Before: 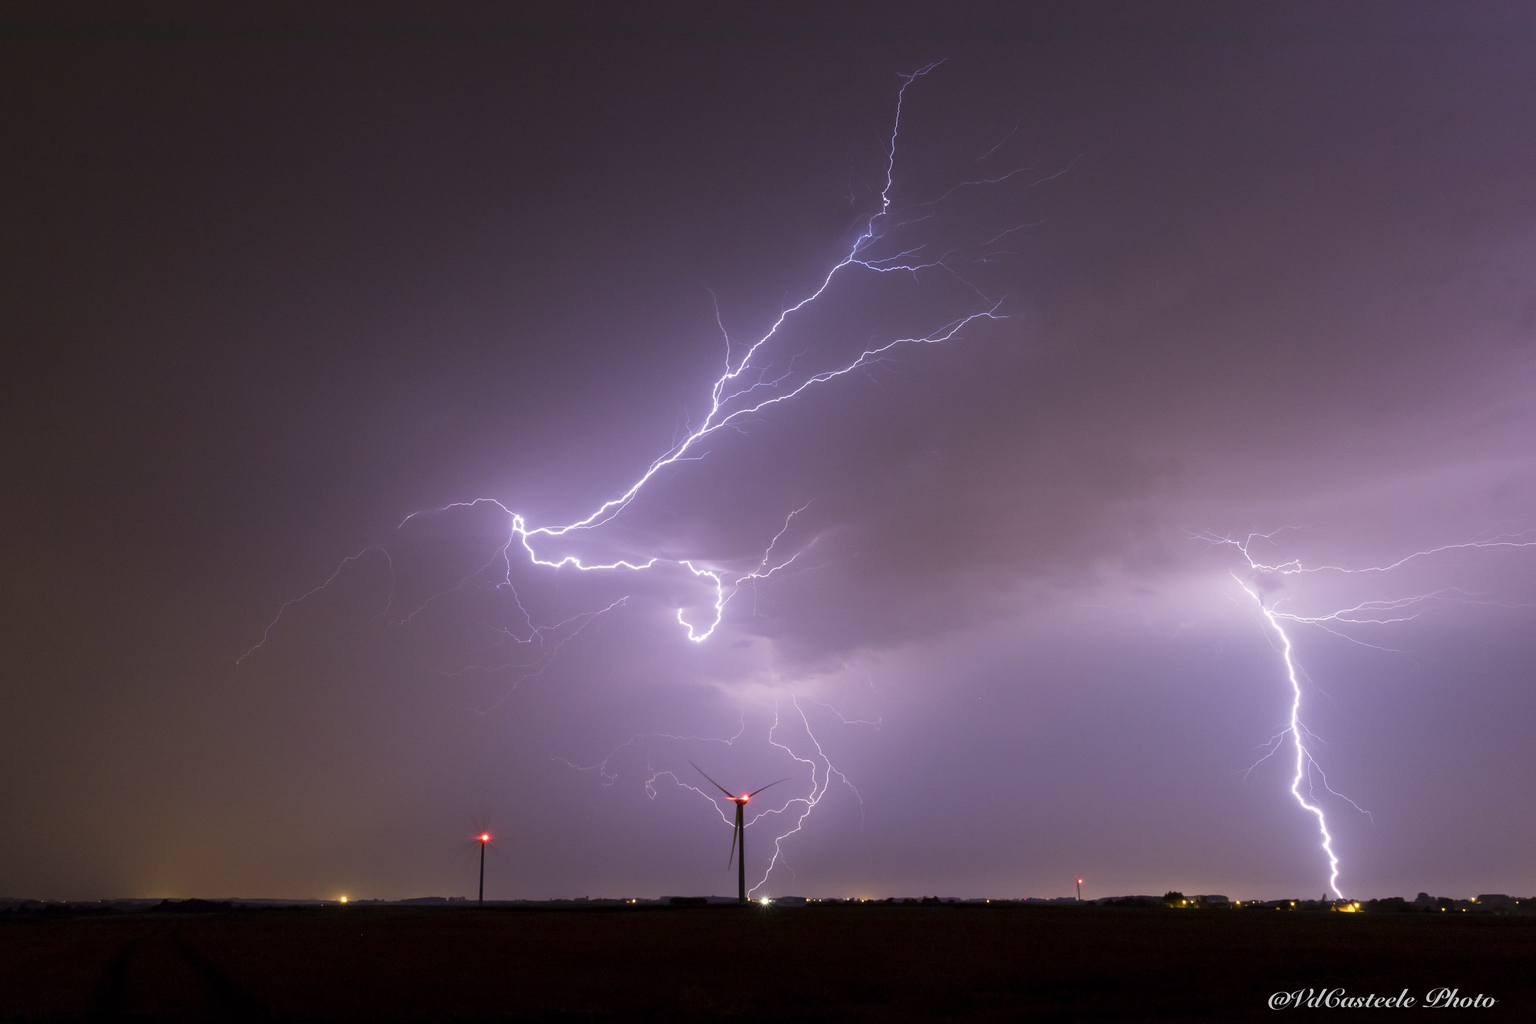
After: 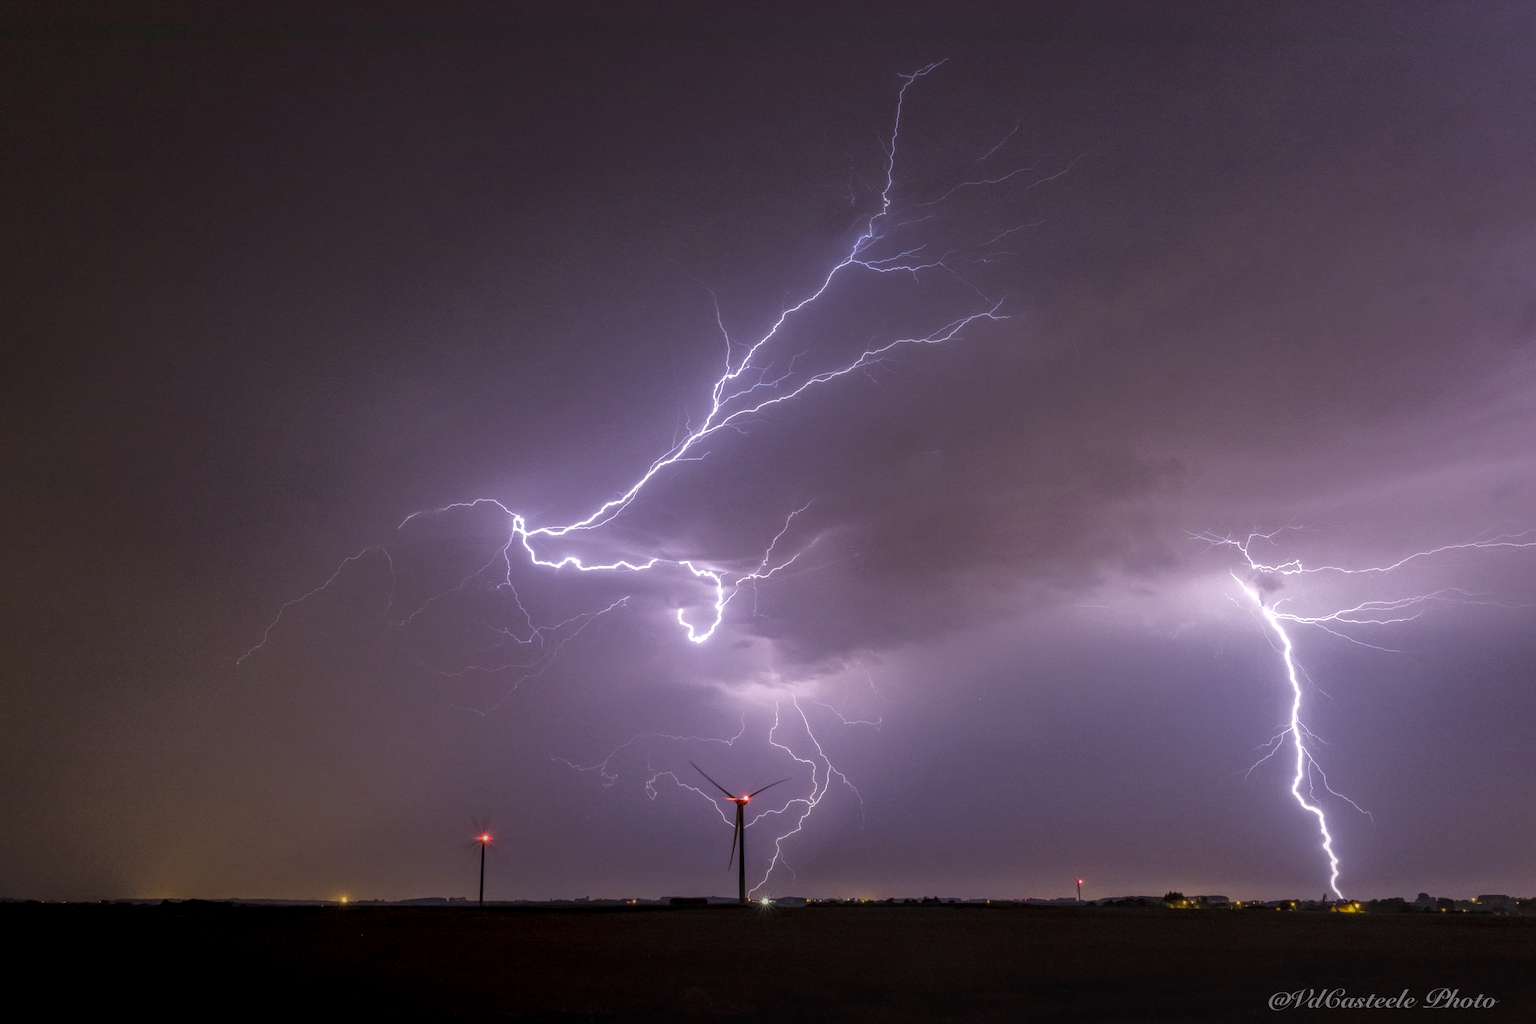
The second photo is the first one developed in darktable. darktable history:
local contrast: highlights 20%, shadows 30%, detail 199%, midtone range 0.2
tone equalizer: -8 EV 0.001 EV, -7 EV -0.001 EV, -6 EV 0.002 EV, -5 EV -0.05 EV, -4 EV -0.09 EV, -3 EV -0.144 EV, -2 EV 0.261 EV, -1 EV 0.701 EV, +0 EV 0.511 EV, edges refinement/feathering 500, mask exposure compensation -1.57 EV, preserve details guided filter
exposure: exposure -0.171 EV, compensate highlight preservation false
